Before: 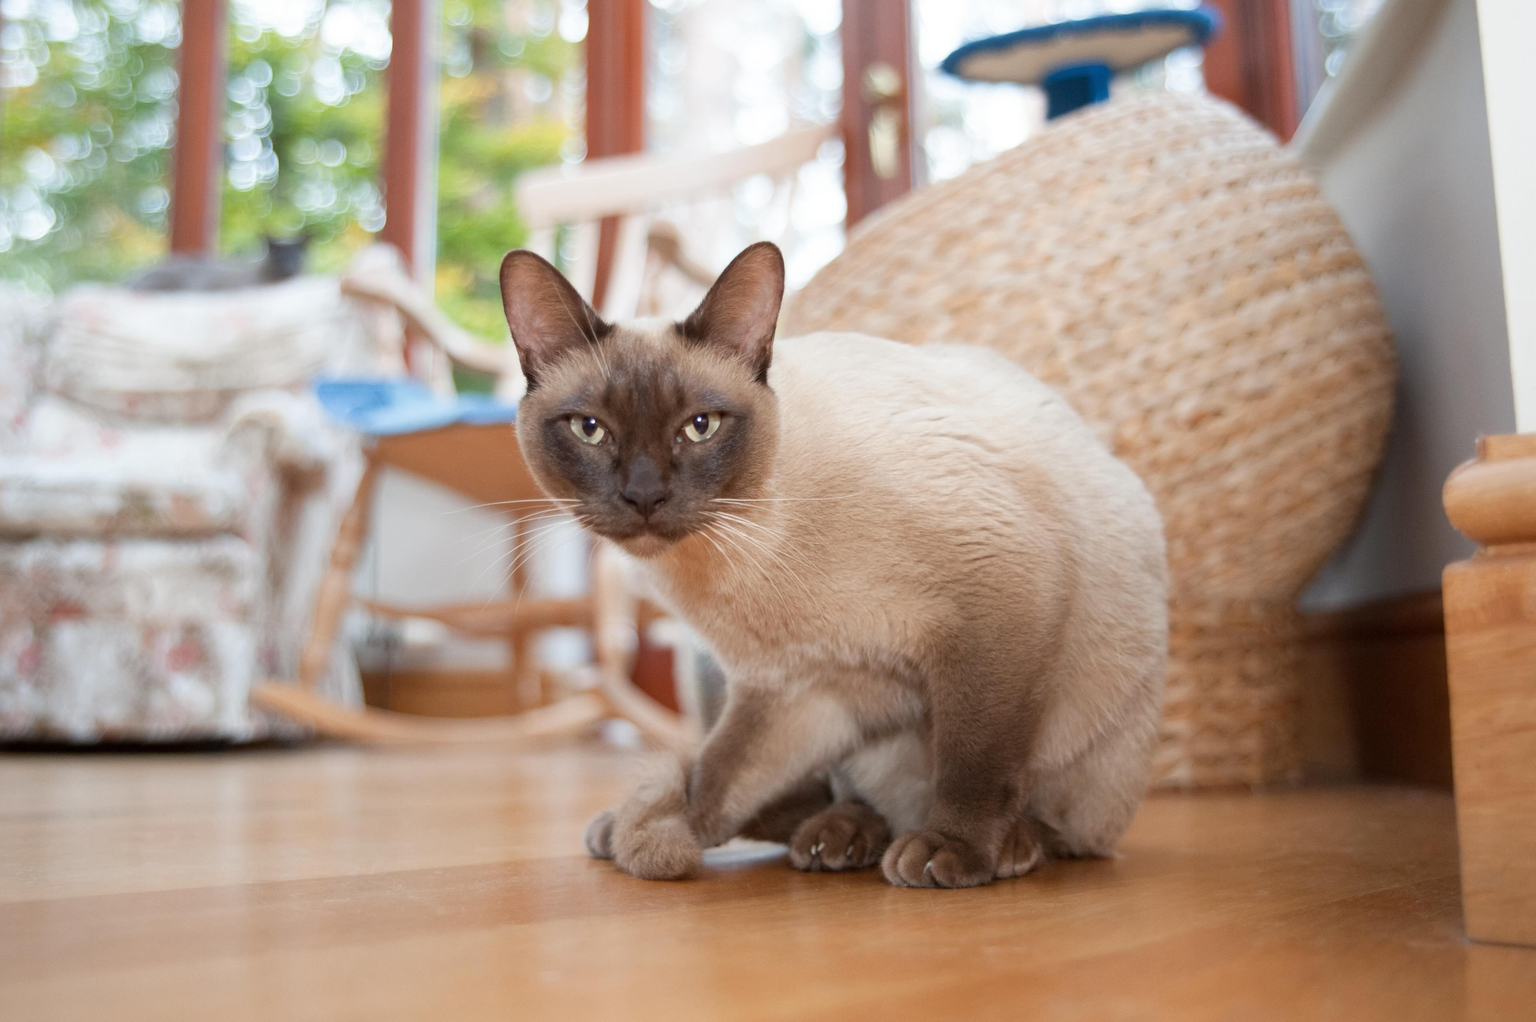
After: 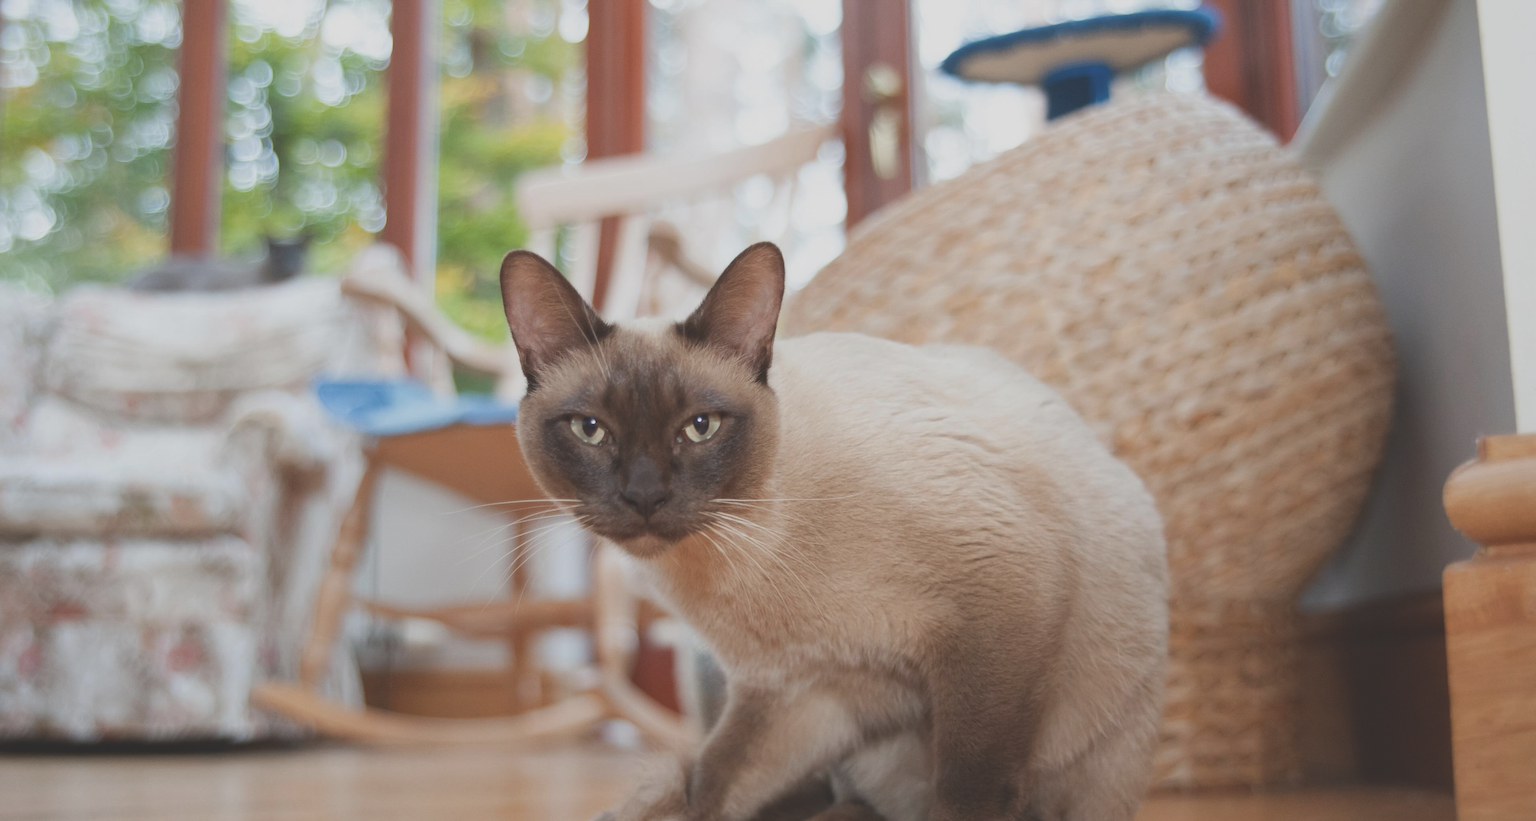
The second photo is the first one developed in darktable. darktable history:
exposure: black level correction -0.036, exposure -0.496 EV, compensate highlight preservation false
crop: bottom 19.571%
